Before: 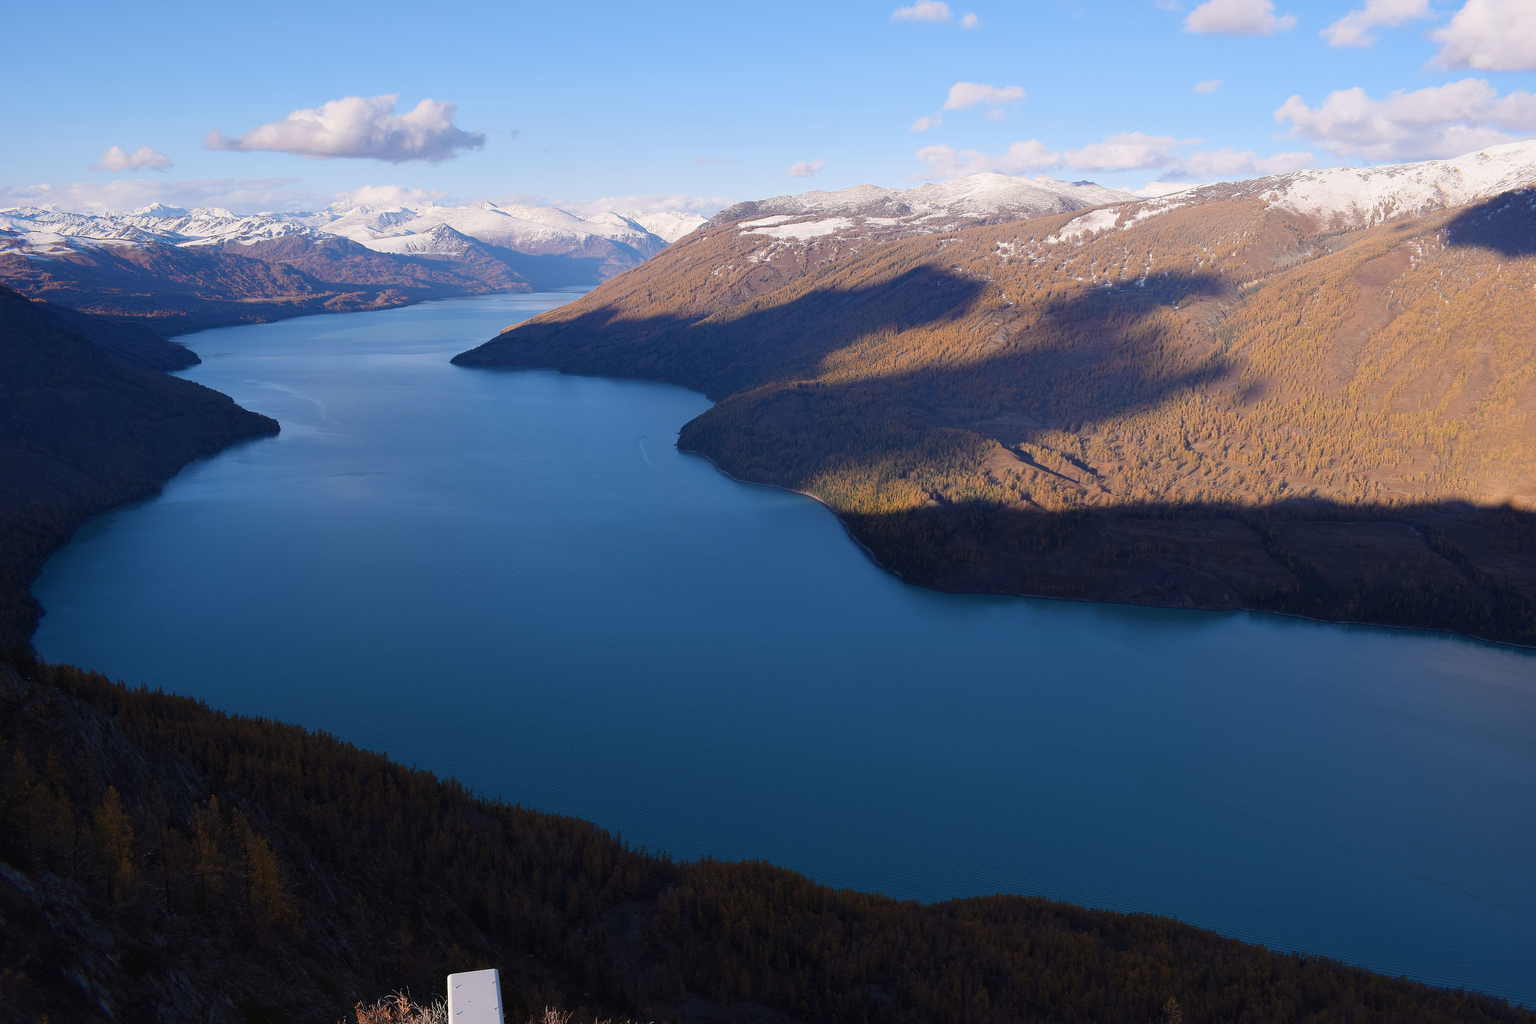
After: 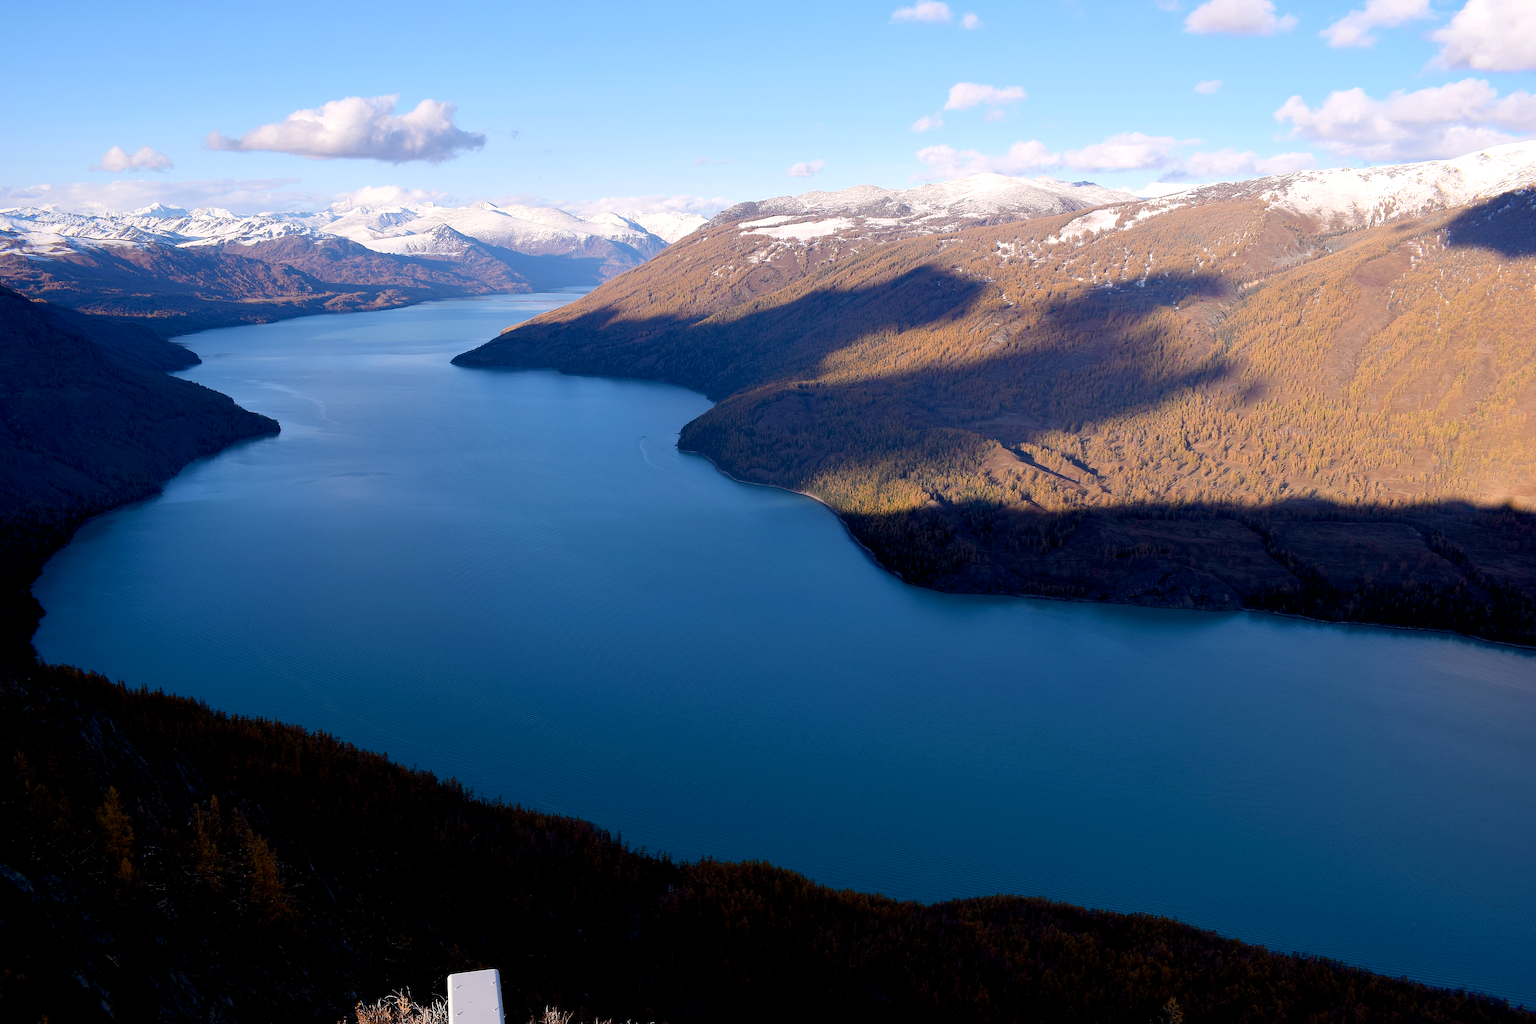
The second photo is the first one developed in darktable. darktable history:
exposure: black level correction 0.009, exposure 0.118 EV, compensate exposure bias true, compensate highlight preservation false
levels: levels [0, 0.474, 0.947]
